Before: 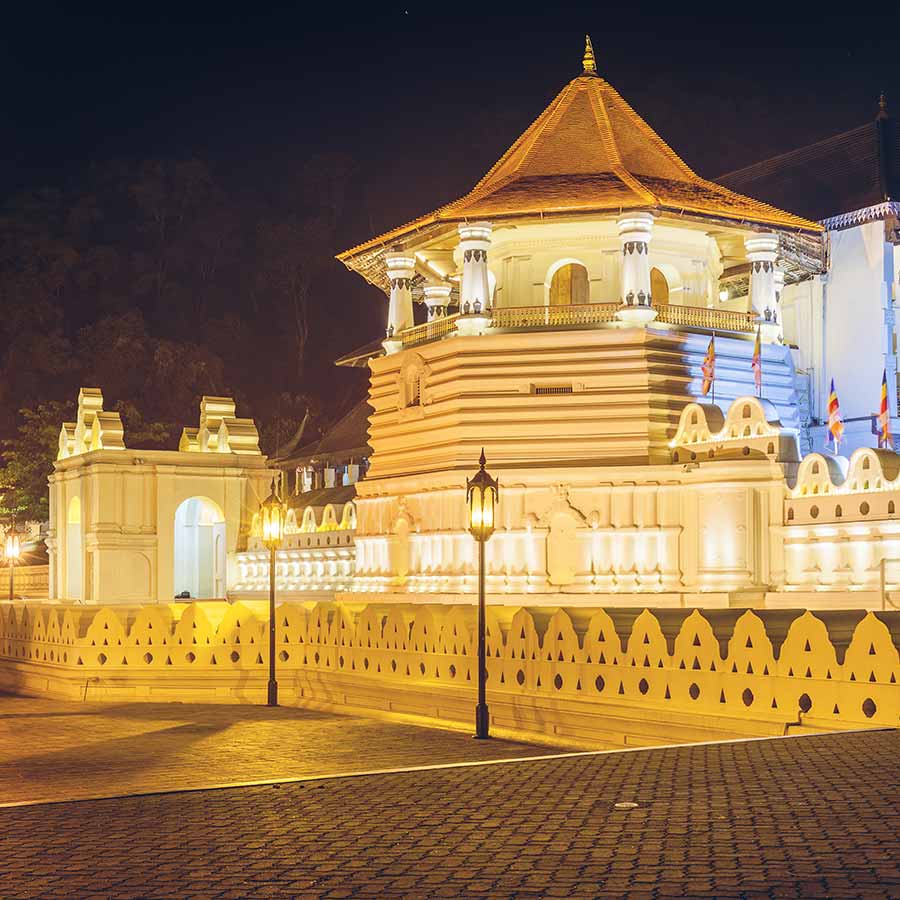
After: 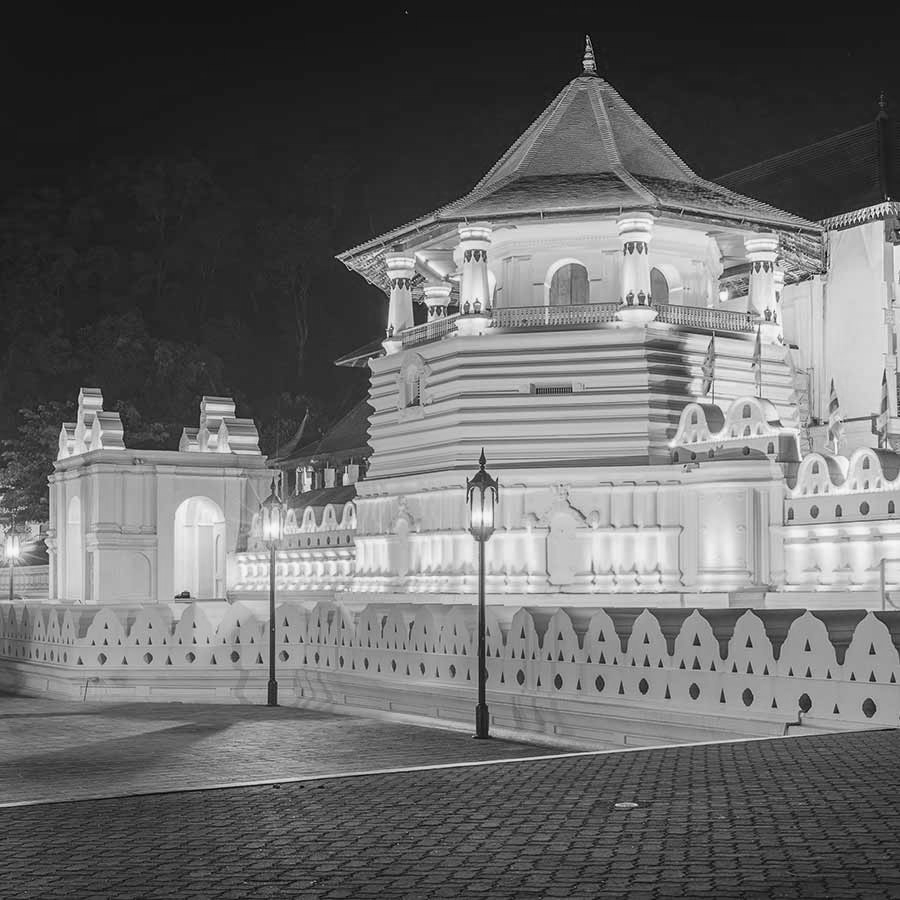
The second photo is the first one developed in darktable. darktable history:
color calibration: output gray [0.21, 0.42, 0.37, 0], illuminant same as pipeline (D50), adaptation XYZ, x 0.346, y 0.358, temperature 5003.9 K
